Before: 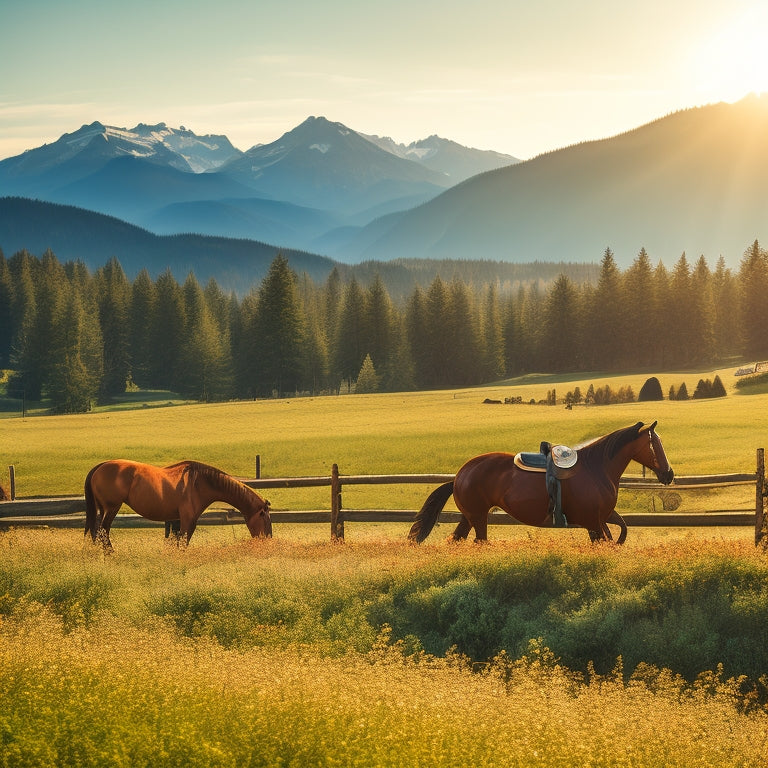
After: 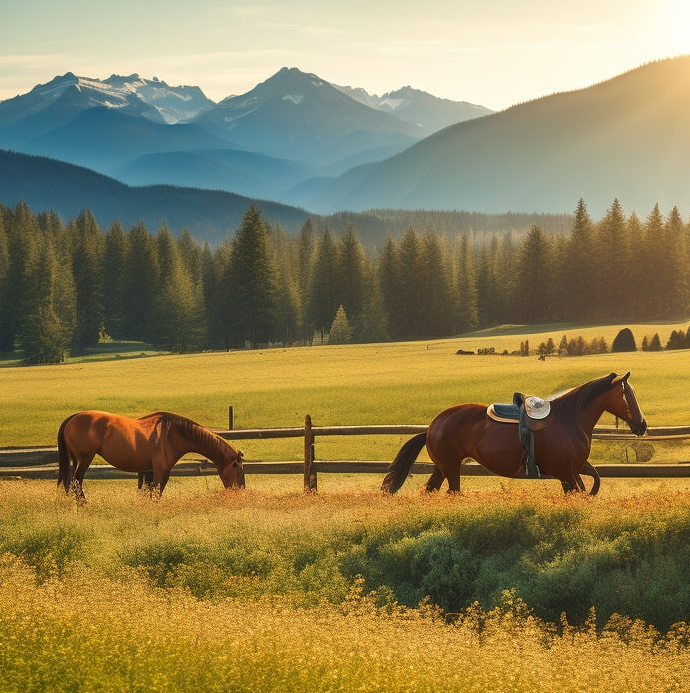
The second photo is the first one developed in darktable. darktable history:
crop: left 3.52%, top 6.438%, right 6.565%, bottom 3.235%
